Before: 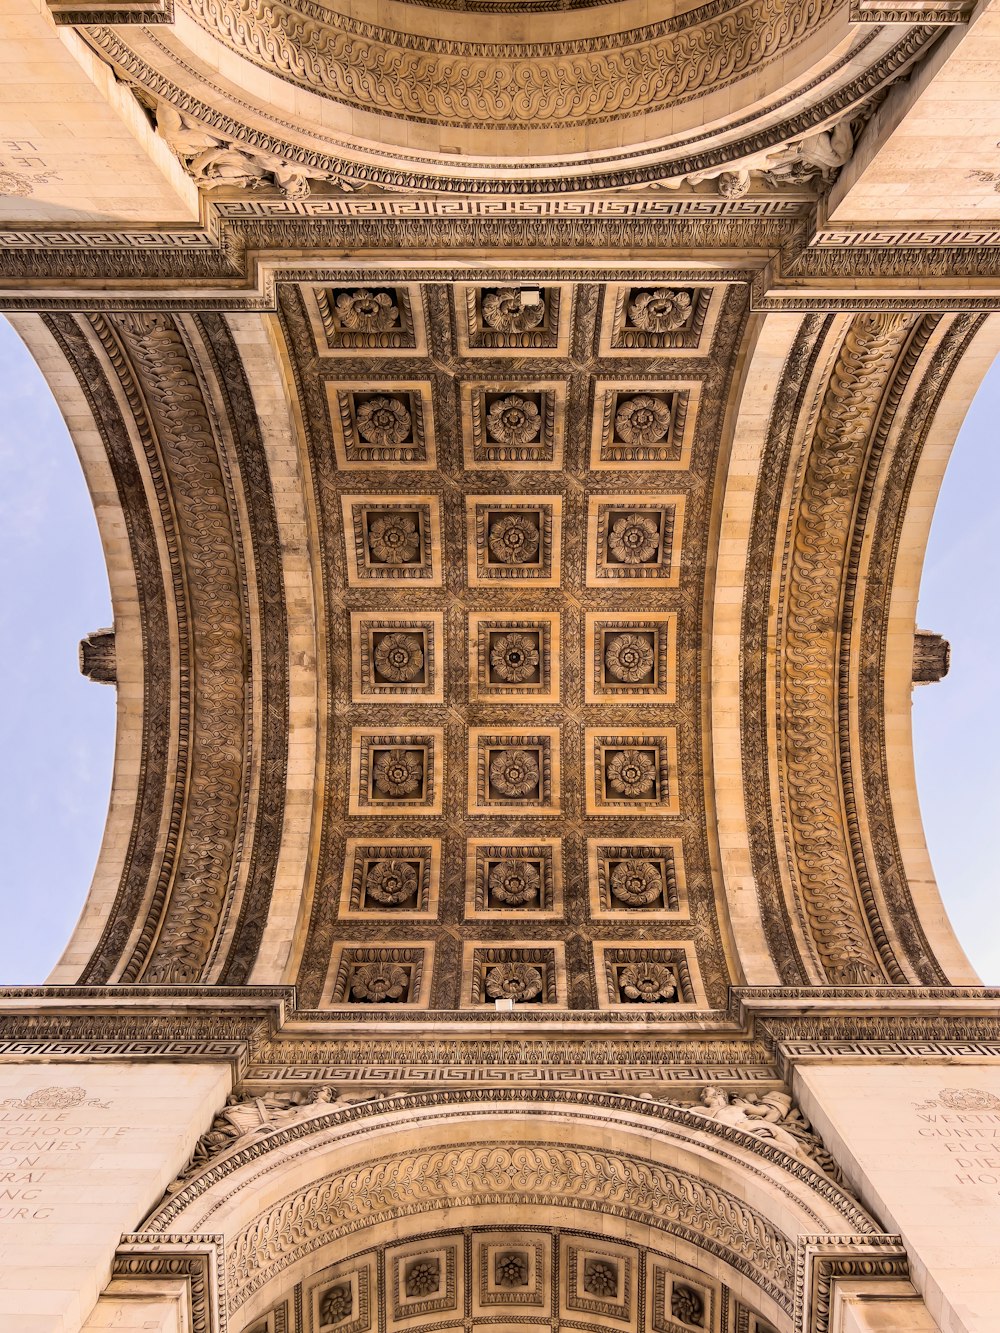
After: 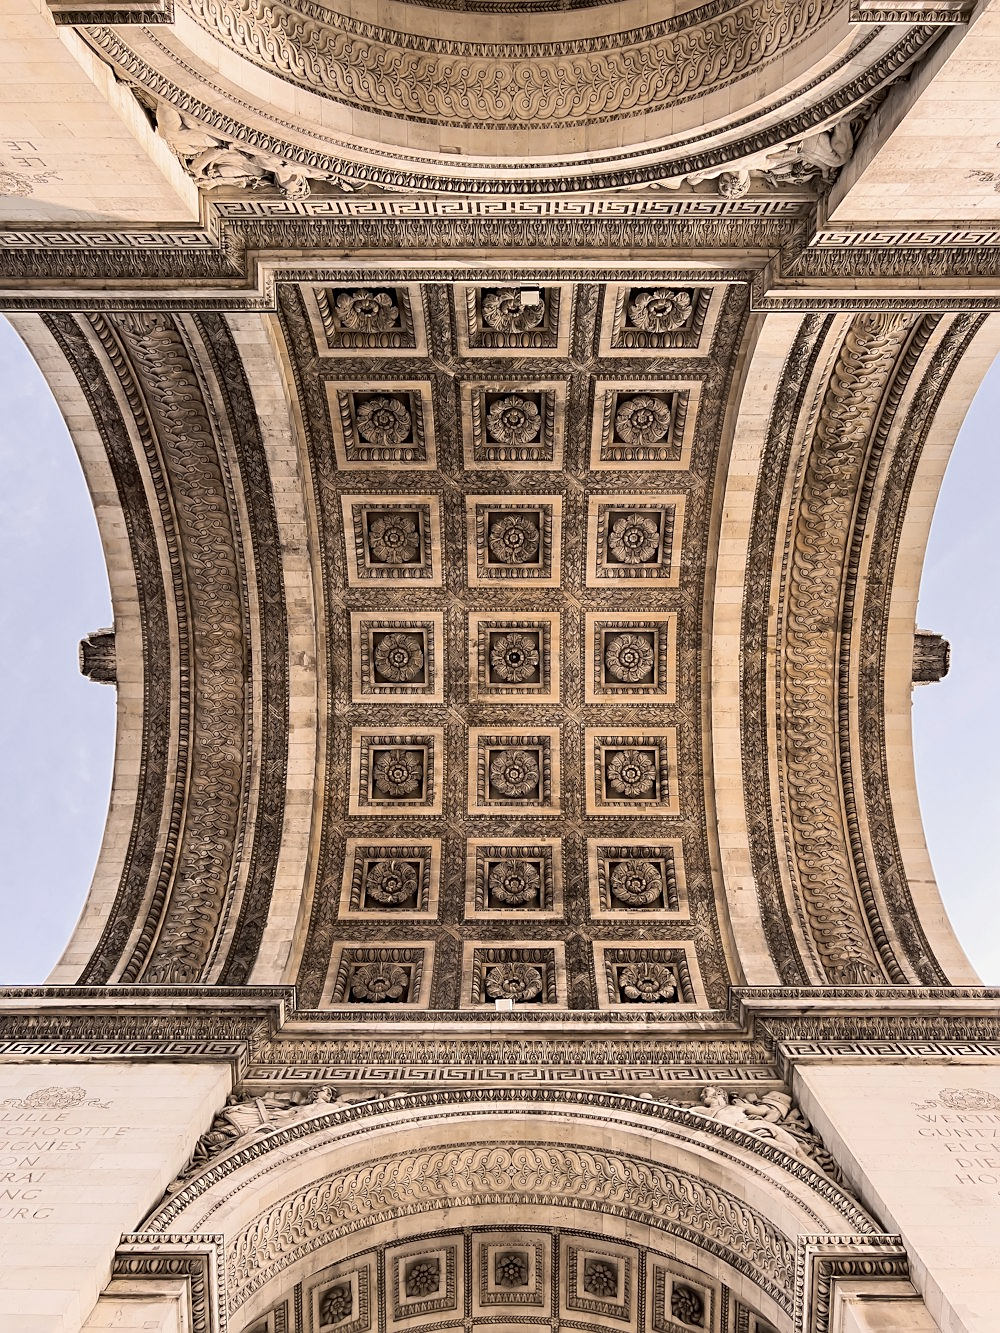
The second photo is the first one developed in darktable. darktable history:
sharpen: on, module defaults
contrast brightness saturation: contrast 0.104, saturation -0.366
